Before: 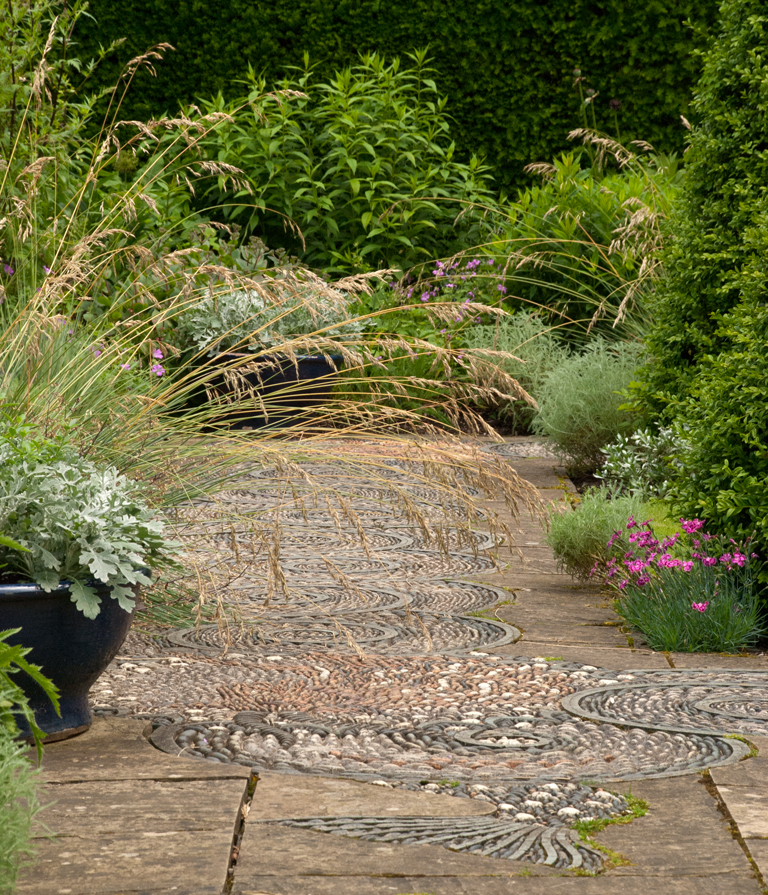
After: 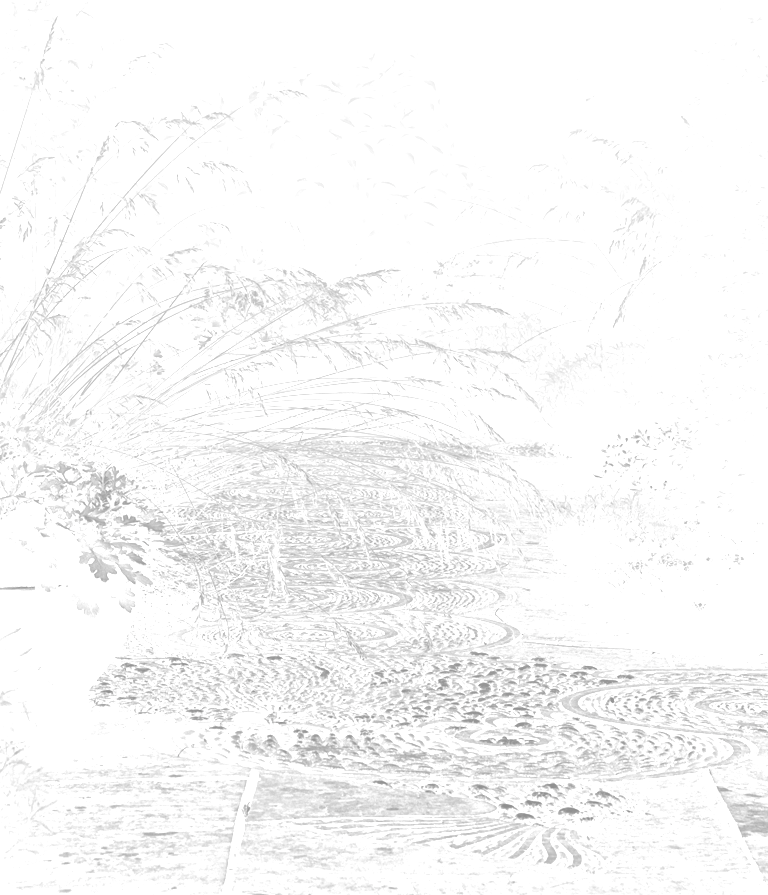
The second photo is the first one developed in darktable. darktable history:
color balance rgb: perceptual saturation grading › global saturation 20%, global vibrance 20%
bloom: size 85%, threshold 5%, strength 85%
color calibration: output gray [0.267, 0.423, 0.261, 0], illuminant same as pipeline (D50), adaptation none (bypass)
exposure: black level correction 0, exposure 2.088 EV, compensate exposure bias true, compensate highlight preservation false
